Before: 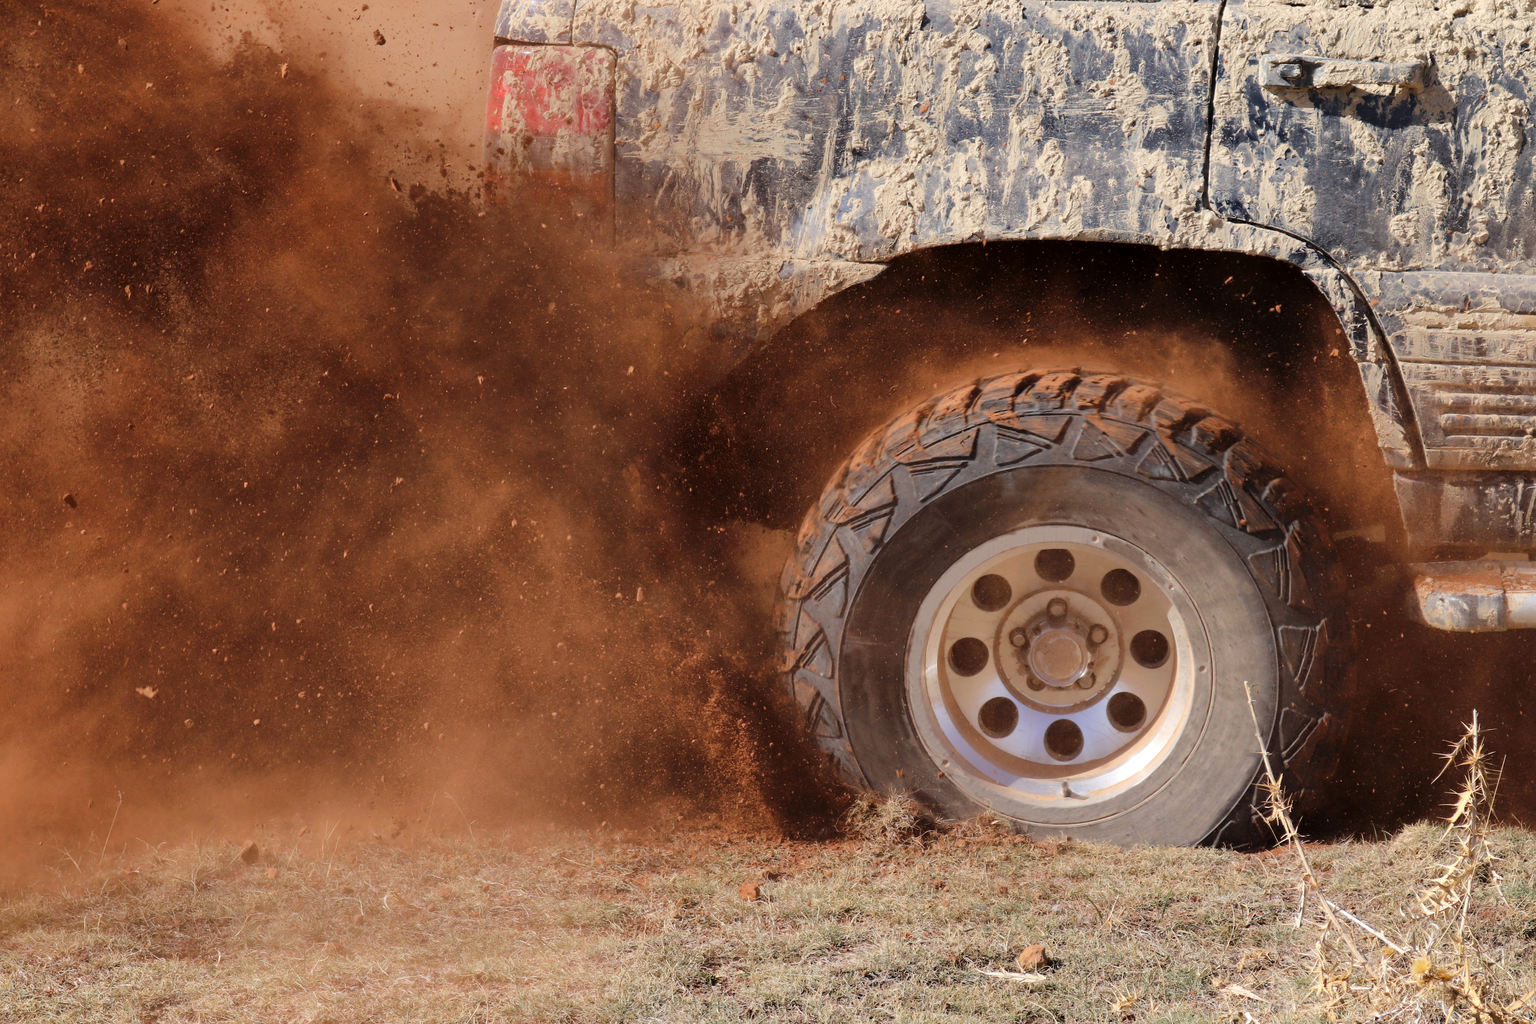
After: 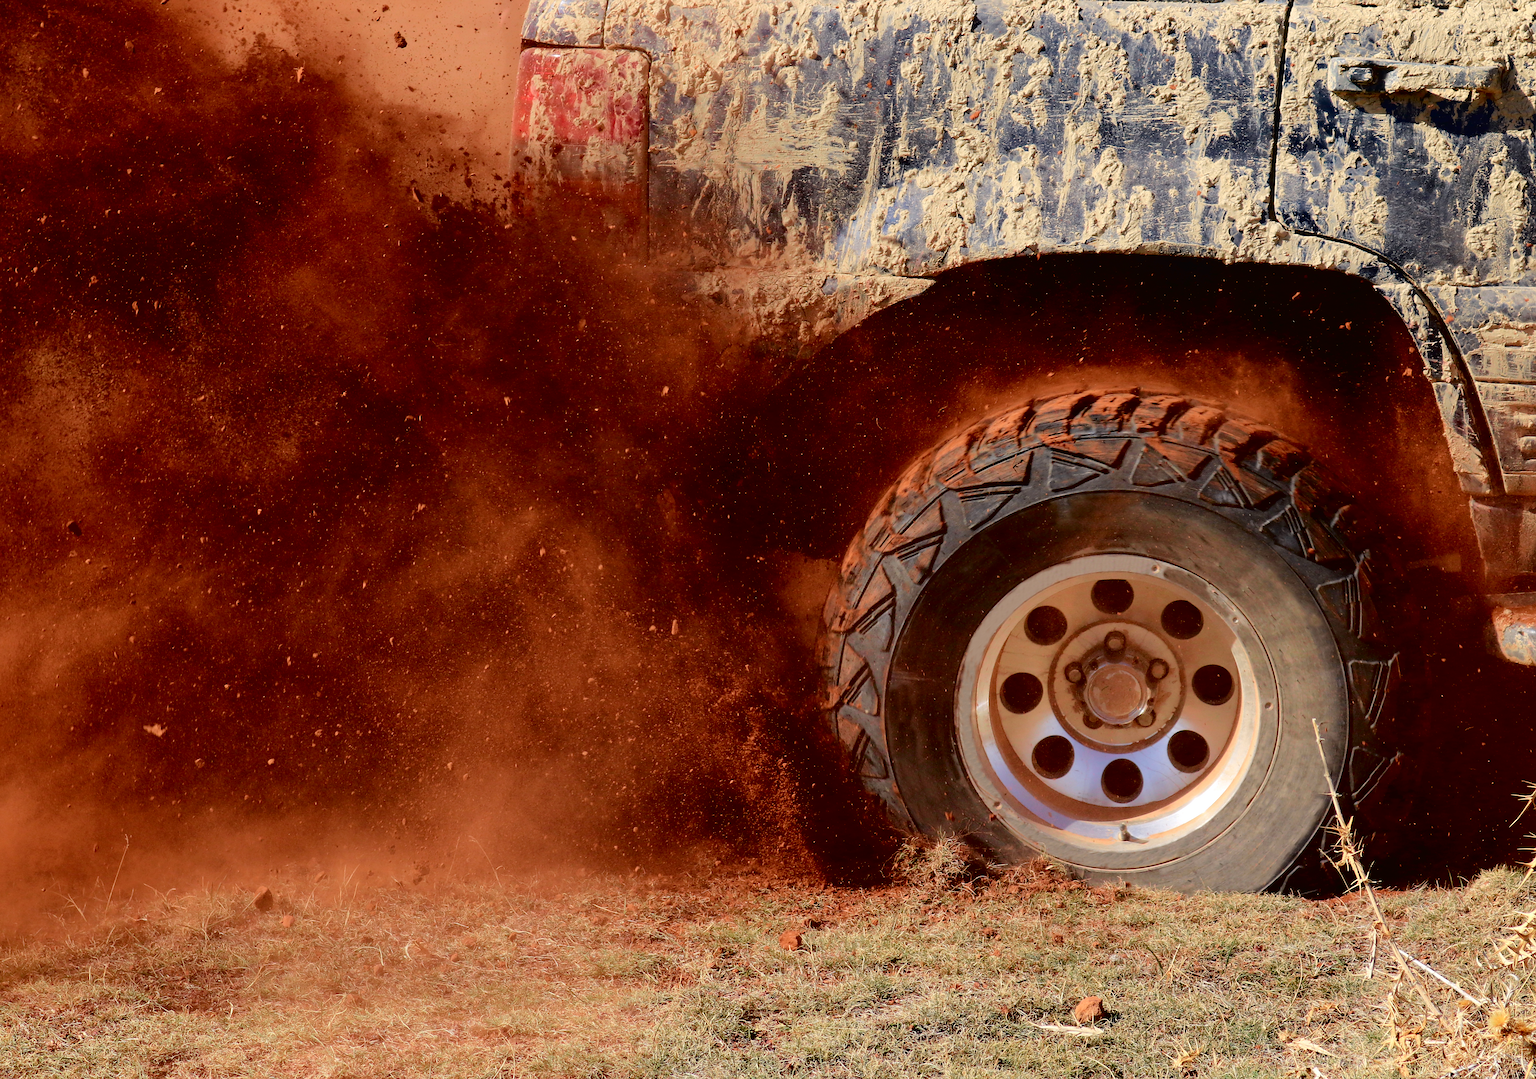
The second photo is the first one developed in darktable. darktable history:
sharpen: on, module defaults
crop and rotate: right 5.167%
tone curve: curves: ch0 [(0, 0.013) (0.054, 0.018) (0.205, 0.197) (0.289, 0.309) (0.382, 0.437) (0.475, 0.552) (0.666, 0.743) (0.791, 0.85) (1, 0.998)]; ch1 [(0, 0) (0.394, 0.338) (0.449, 0.404) (0.499, 0.498) (0.526, 0.528) (0.543, 0.564) (0.589, 0.633) (0.66, 0.687) (0.783, 0.804) (1, 1)]; ch2 [(0, 0) (0.304, 0.31) (0.403, 0.399) (0.441, 0.421) (0.474, 0.466) (0.498, 0.496) (0.524, 0.538) (0.555, 0.584) (0.633, 0.665) (0.7, 0.711) (1, 1)], color space Lab, independent channels, preserve colors none
contrast brightness saturation: brightness -0.2, saturation 0.08
